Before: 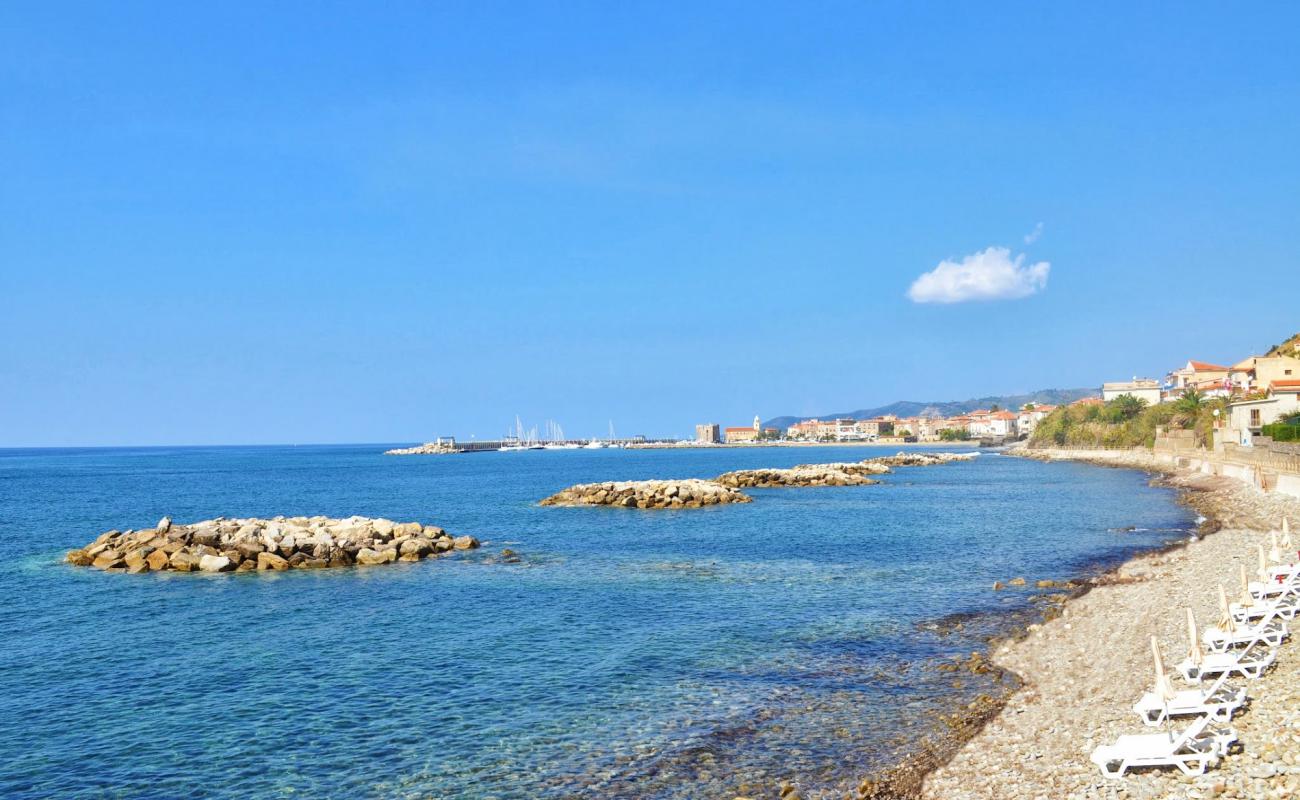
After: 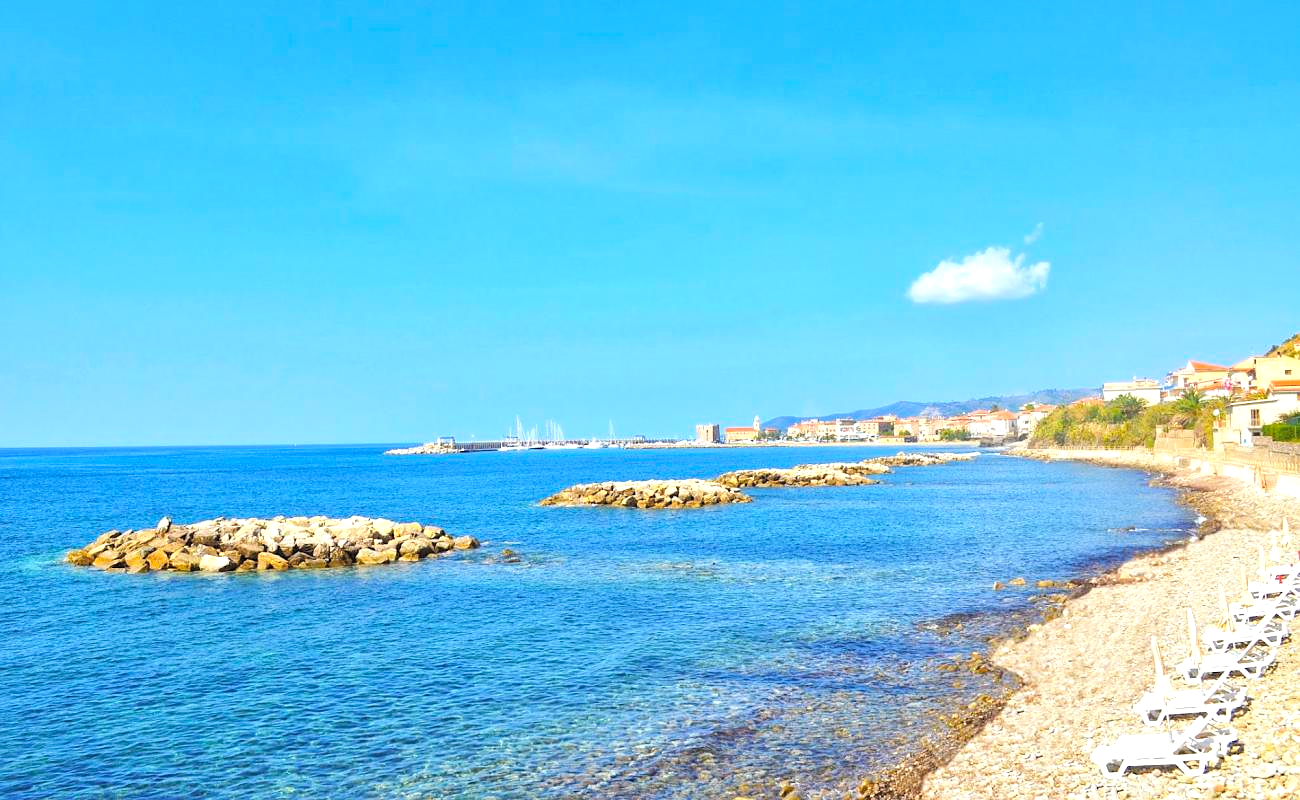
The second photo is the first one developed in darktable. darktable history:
color balance rgb: perceptual saturation grading › global saturation 19.41%, perceptual brilliance grading › global brilliance 12.268%, global vibrance 20%
sharpen: radius 1.041
contrast brightness saturation: brightness 0.147
